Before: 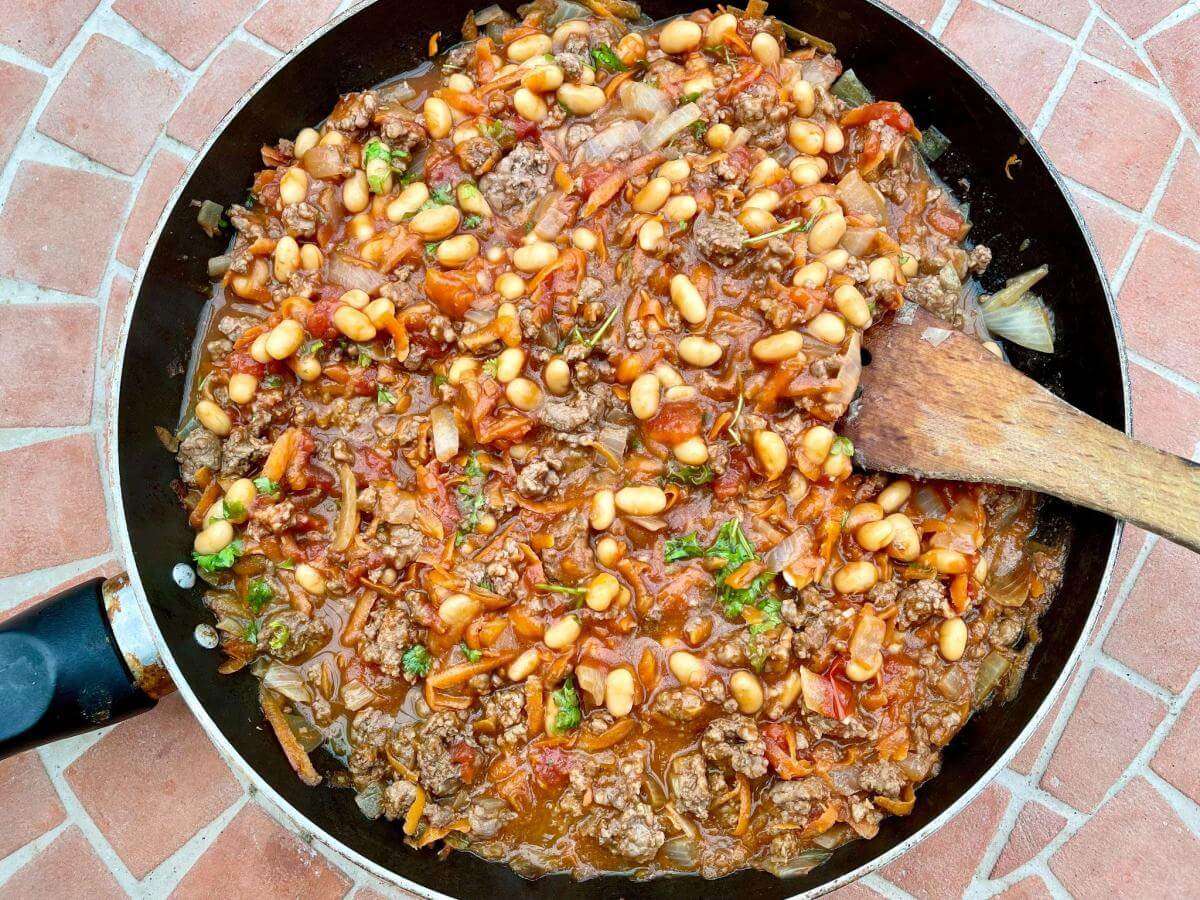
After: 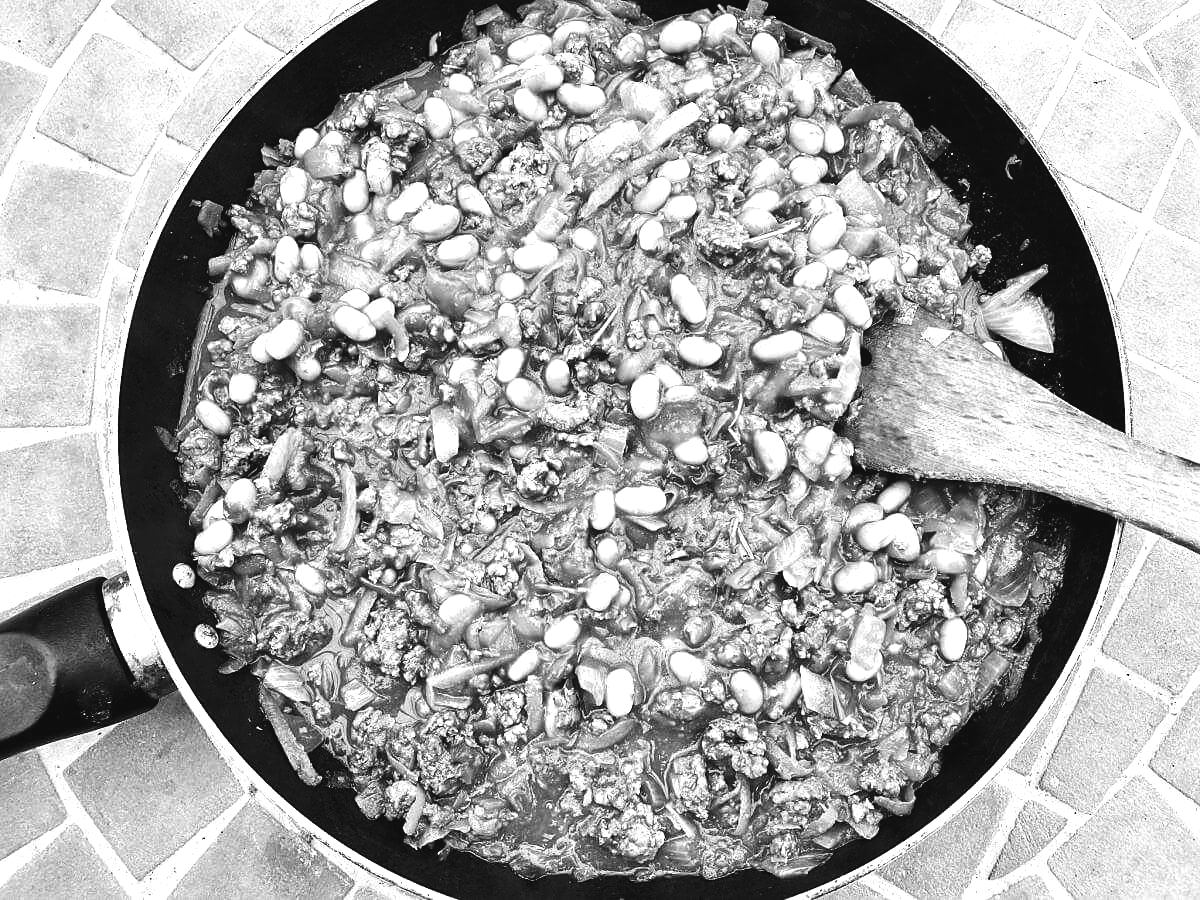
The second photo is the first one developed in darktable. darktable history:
color balance rgb: shadows lift › chroma 2%, shadows lift › hue 247.2°, power › chroma 0.3%, power › hue 25.2°, highlights gain › chroma 3%, highlights gain › hue 60°, global offset › luminance 0.75%, perceptual saturation grading › global saturation 20%, perceptual saturation grading › highlights -20%, perceptual saturation grading › shadows 30%, global vibrance 20%
color calibration: illuminant as shot in camera, x 0.358, y 0.373, temperature 4628.91 K
white balance: red 1.009, blue 1.027
monochrome: a 32, b 64, size 2.3, highlights 1
sharpen: radius 1.458, amount 0.398, threshold 1.271
tone equalizer: -8 EV -0.75 EV, -7 EV -0.7 EV, -6 EV -0.6 EV, -5 EV -0.4 EV, -3 EV 0.4 EV, -2 EV 0.6 EV, -1 EV 0.7 EV, +0 EV 0.75 EV, edges refinement/feathering 500, mask exposure compensation -1.57 EV, preserve details no
levels: levels [0.026, 0.507, 0.987]
